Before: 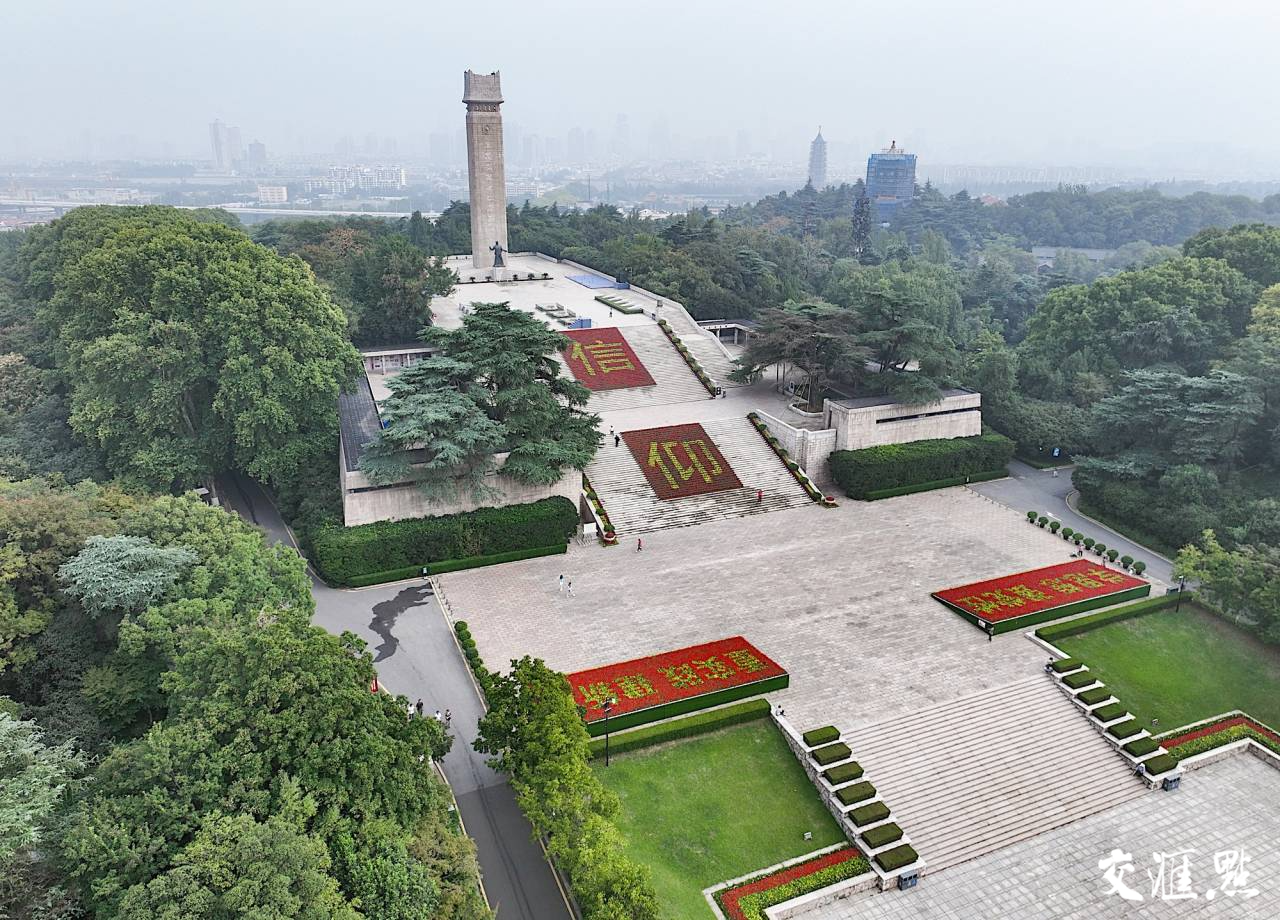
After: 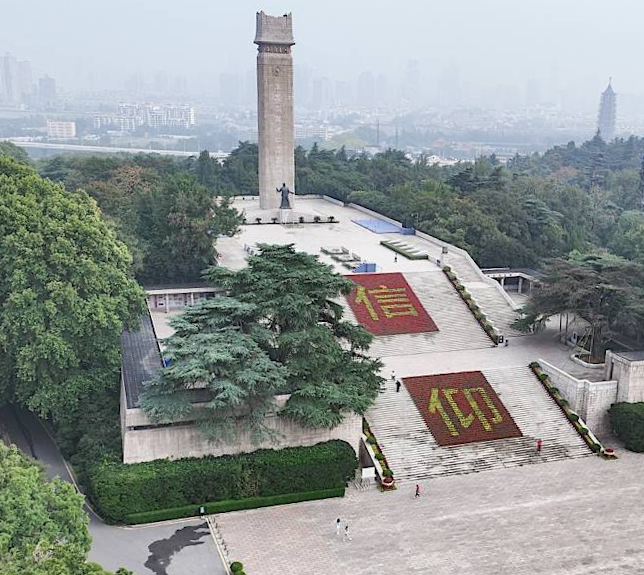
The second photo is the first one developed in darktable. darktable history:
crop: left 17.835%, top 7.675%, right 32.881%, bottom 32.213%
rotate and perspective: rotation 1.72°, automatic cropping off
